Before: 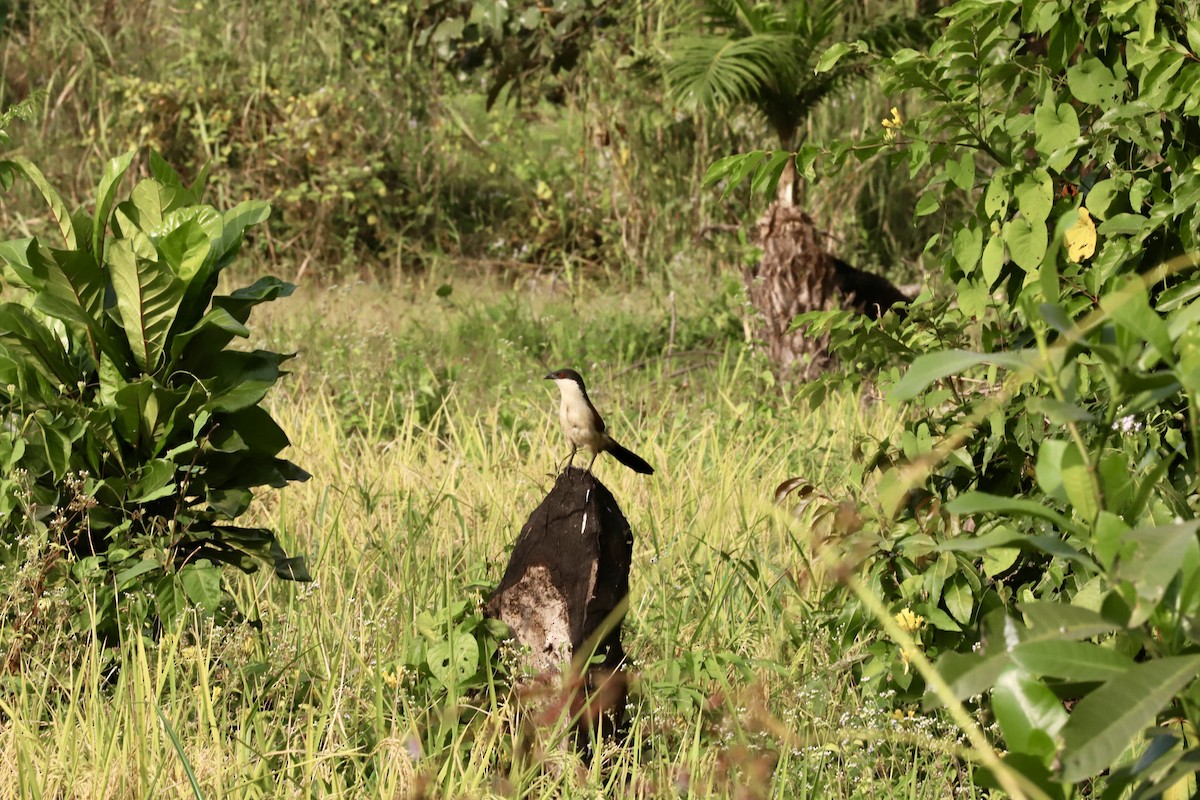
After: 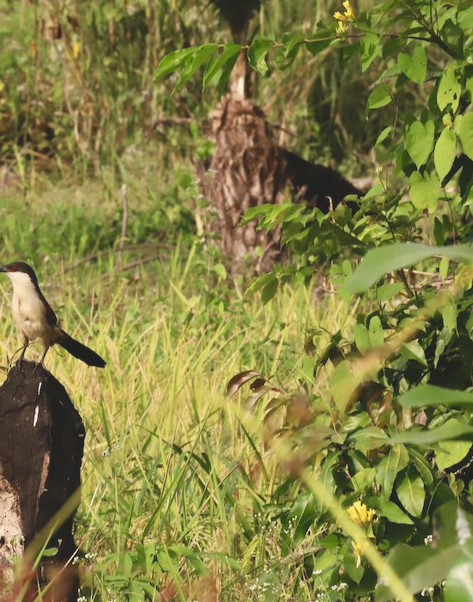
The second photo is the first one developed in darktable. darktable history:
crop: left 45.721%, top 13.393%, right 14.118%, bottom 10.01%
exposure: black level correction -0.015, exposure -0.125 EV, compensate highlight preservation false
